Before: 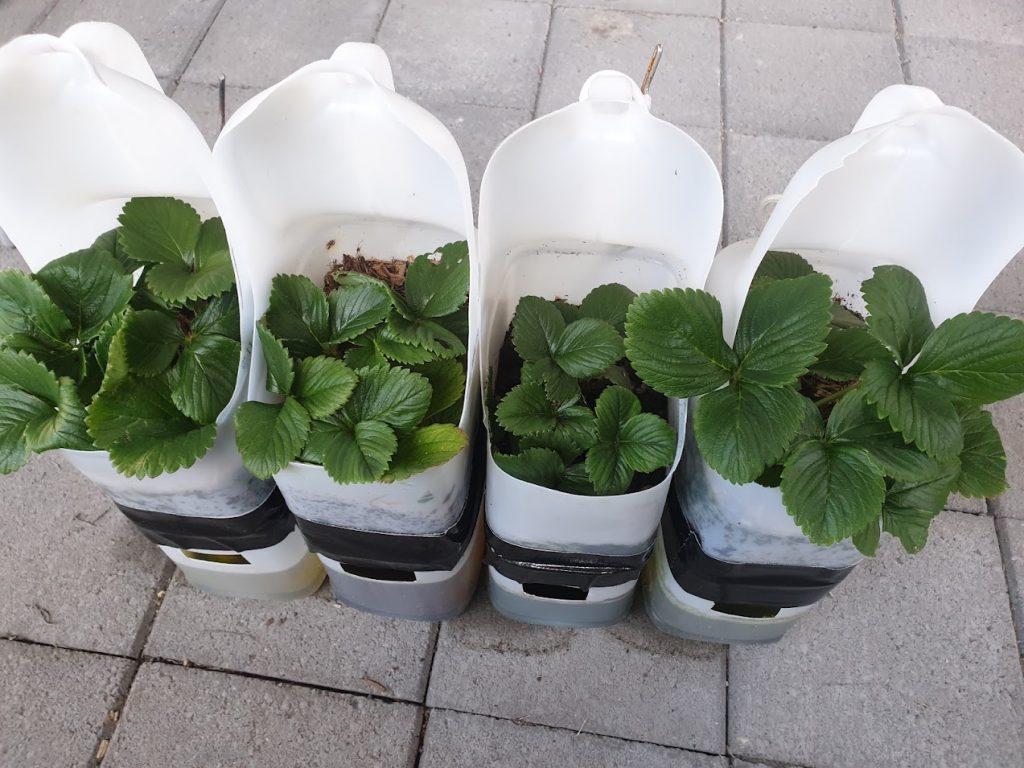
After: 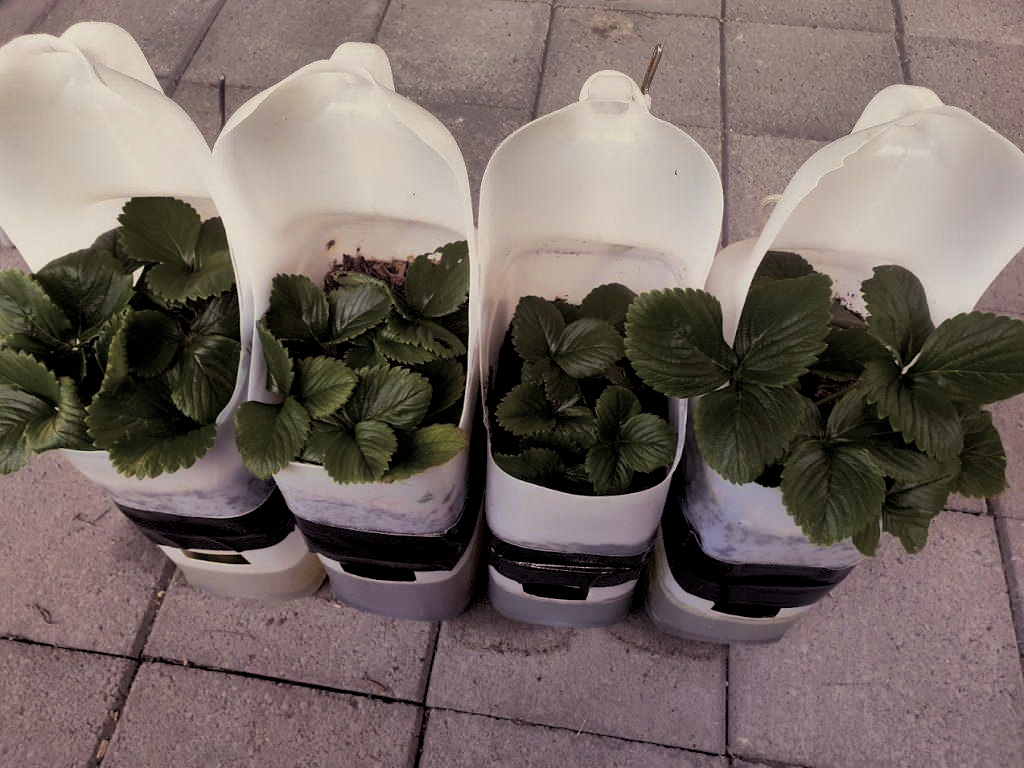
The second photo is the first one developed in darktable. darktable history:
exposure: black level correction 0, exposure -0.766 EV, compensate highlight preservation false
shadows and highlights: shadows 20.91, highlights -82.73, soften with gaussian
color balance rgb: shadows lift › luminance -21.66%, shadows lift › chroma 8.98%, shadows lift › hue 283.37°, power › chroma 1.55%, power › hue 25.59°, highlights gain › luminance 6.08%, highlights gain › chroma 2.55%, highlights gain › hue 90°, global offset › luminance -0.87%, perceptual saturation grading › global saturation 27.49%, perceptual saturation grading › highlights -28.39%, perceptual saturation grading › mid-tones 15.22%, perceptual saturation grading › shadows 33.98%, perceptual brilliance grading › highlights 10%, perceptual brilliance grading › mid-tones 5%
split-toning: shadows › hue 36°, shadows › saturation 0.05, highlights › hue 10.8°, highlights › saturation 0.15, compress 40%
